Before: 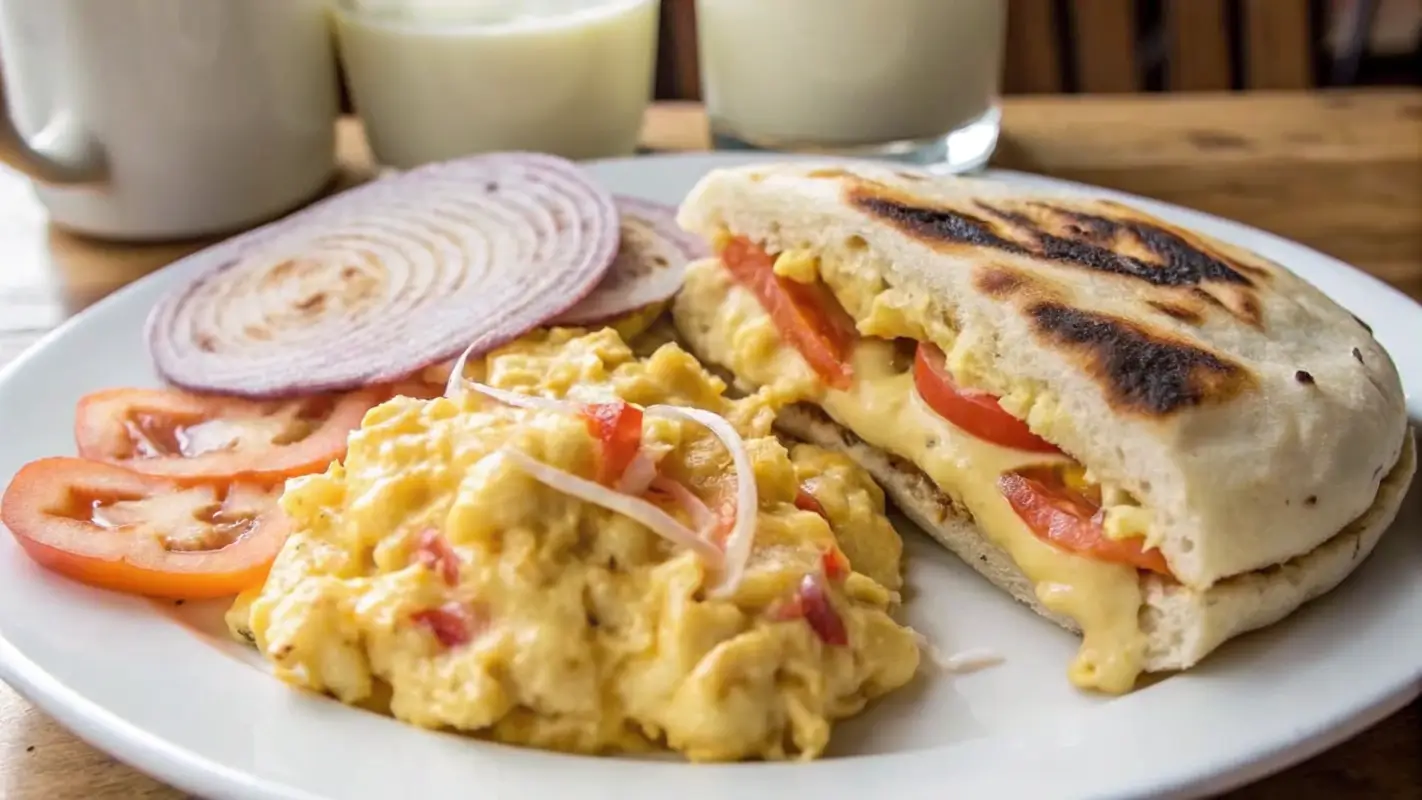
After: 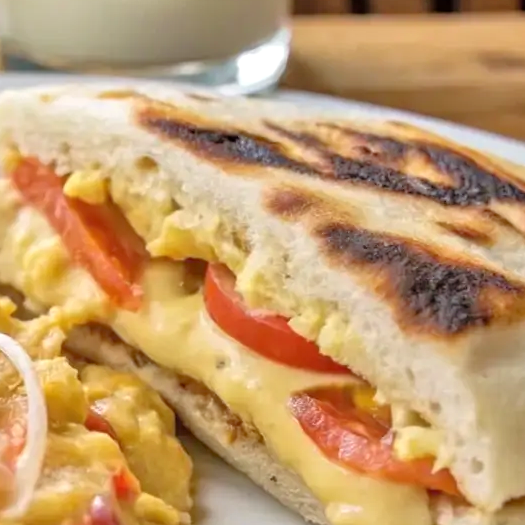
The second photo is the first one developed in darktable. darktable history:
tone equalizer: -7 EV 0.15 EV, -6 EV 0.6 EV, -5 EV 1.15 EV, -4 EV 1.33 EV, -3 EV 1.15 EV, -2 EV 0.6 EV, -1 EV 0.15 EV, mask exposure compensation -0.5 EV
crop and rotate: left 49.936%, top 10.094%, right 13.136%, bottom 24.256%
